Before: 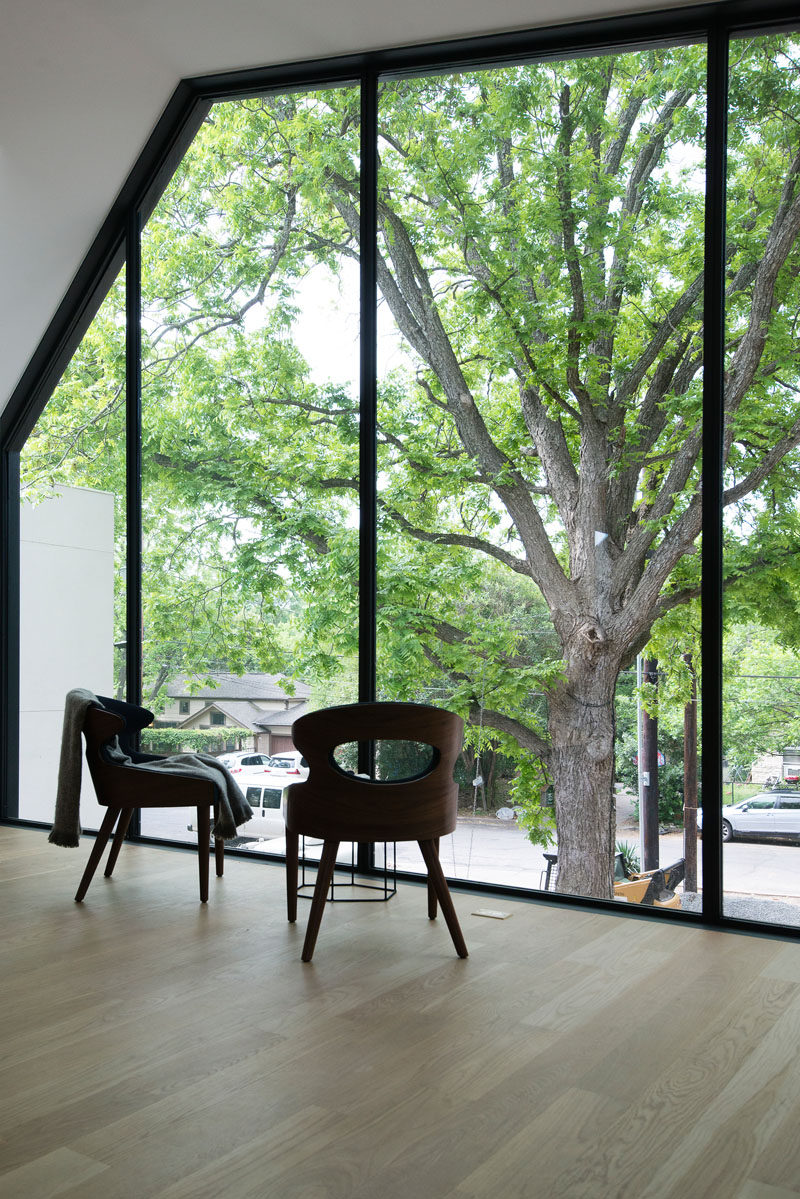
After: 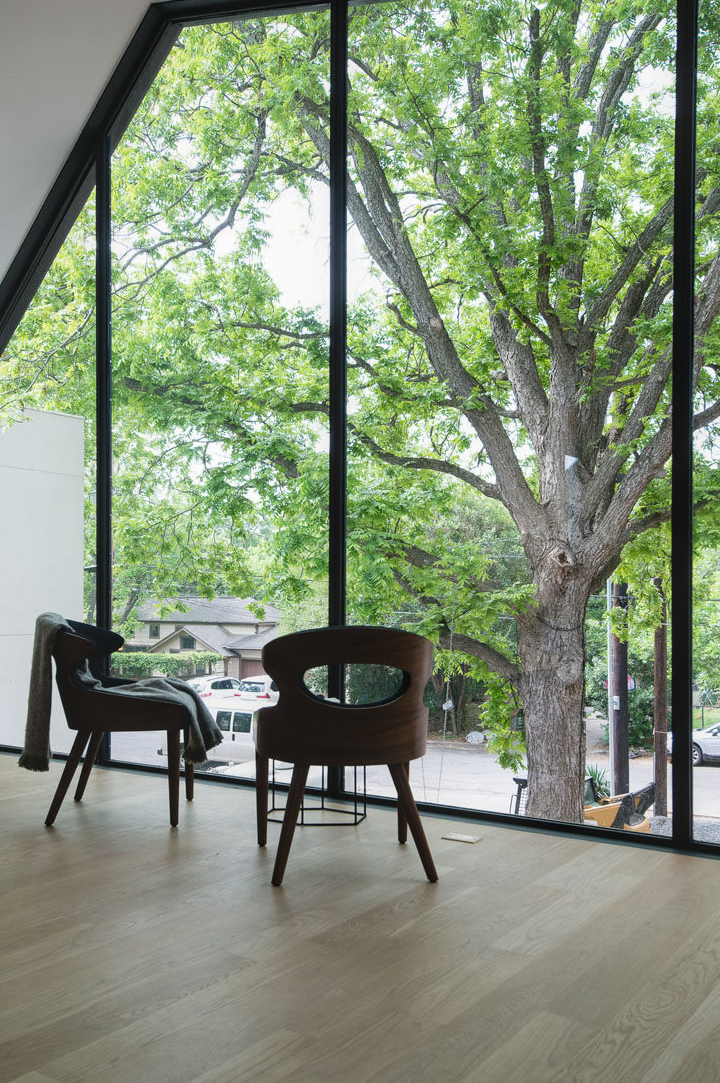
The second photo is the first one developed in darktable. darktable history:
crop: left 3.758%, top 6.378%, right 6.165%, bottom 3.226%
local contrast: detail 110%
